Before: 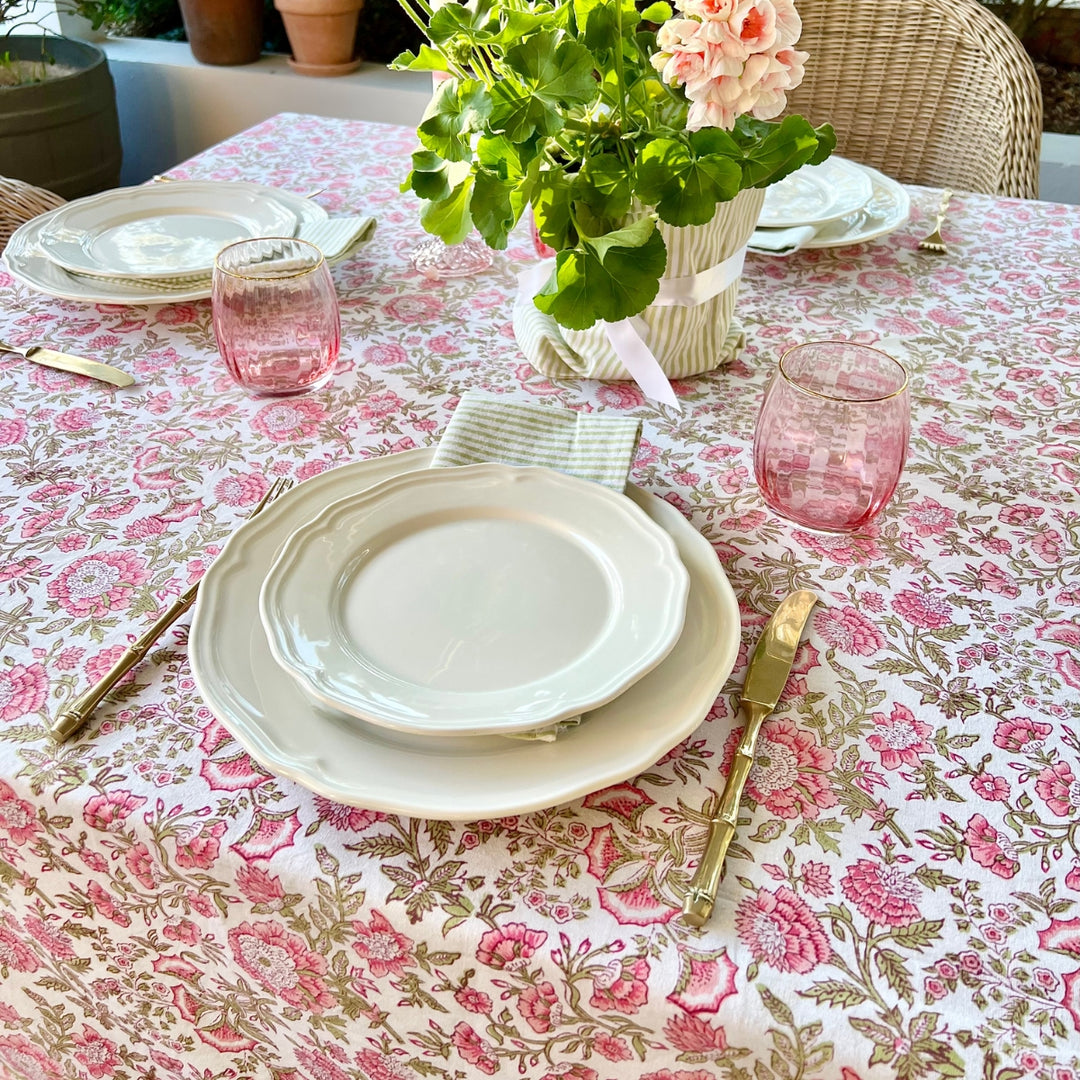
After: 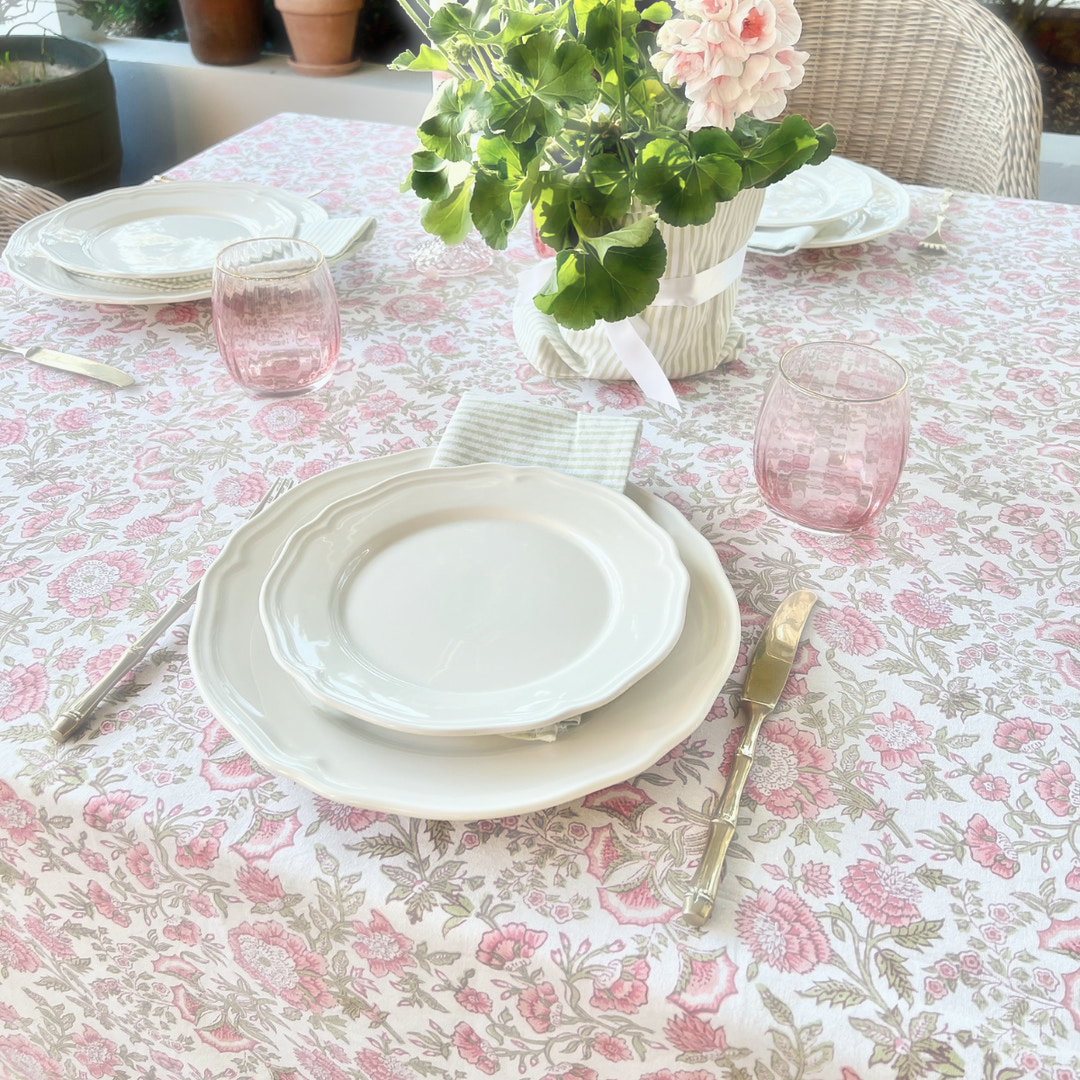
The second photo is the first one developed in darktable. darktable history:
haze removal: strength -0.9, distance 0.224, compatibility mode true, adaptive false
